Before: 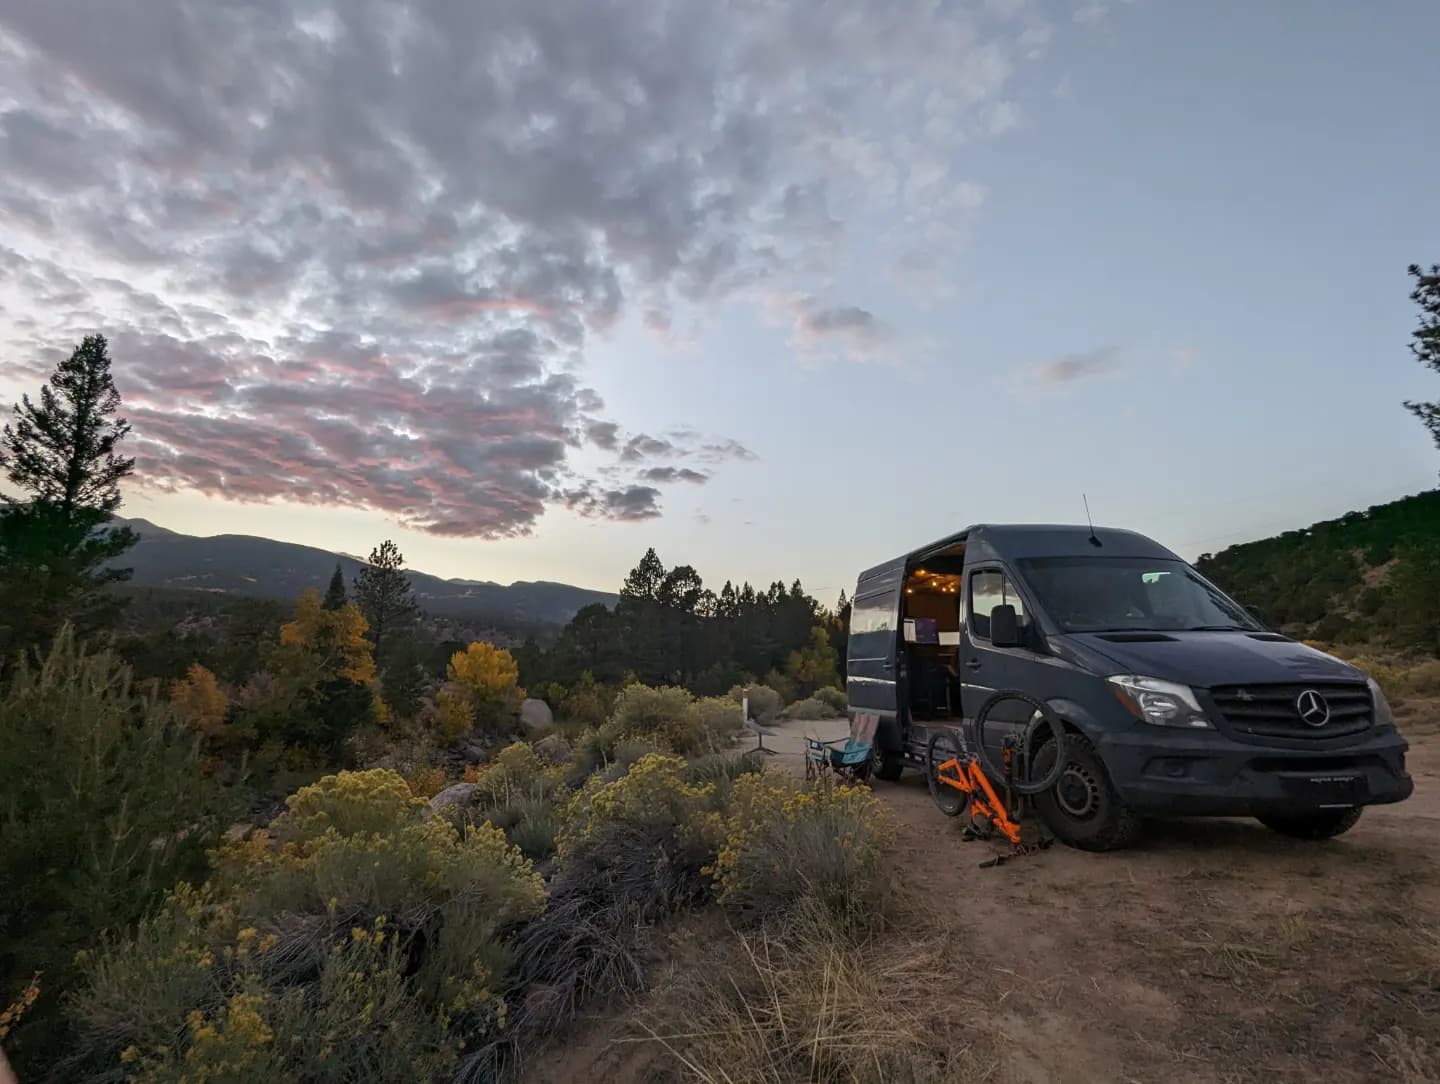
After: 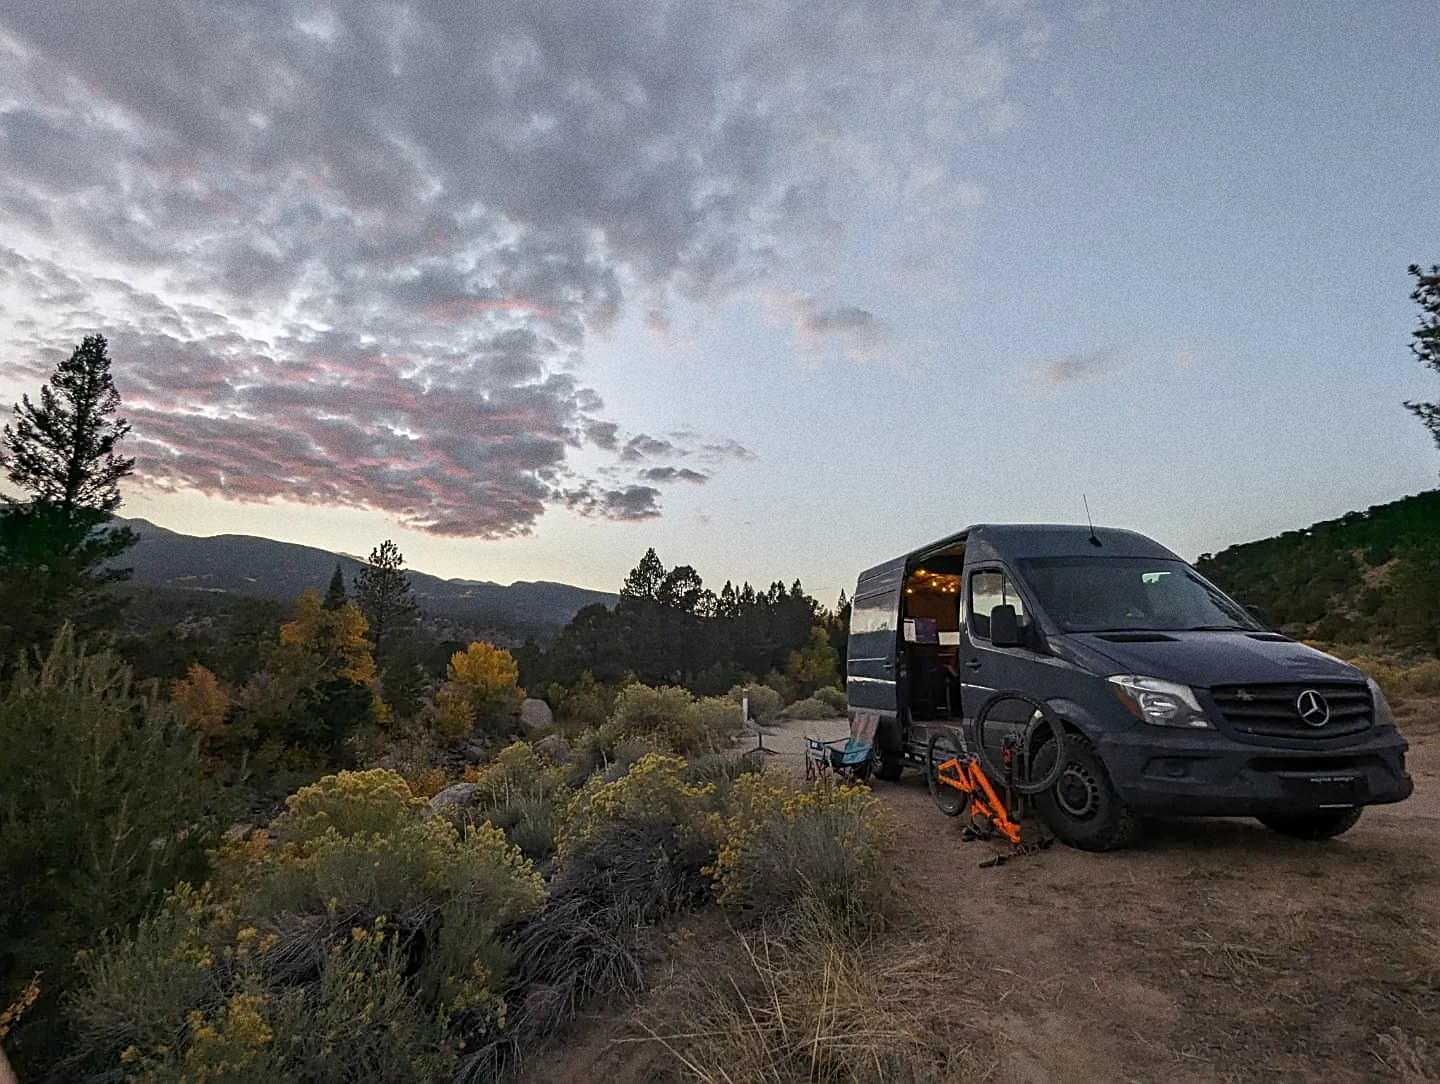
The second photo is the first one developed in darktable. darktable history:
grain: coarseness 22.88 ISO
sharpen: on, module defaults
